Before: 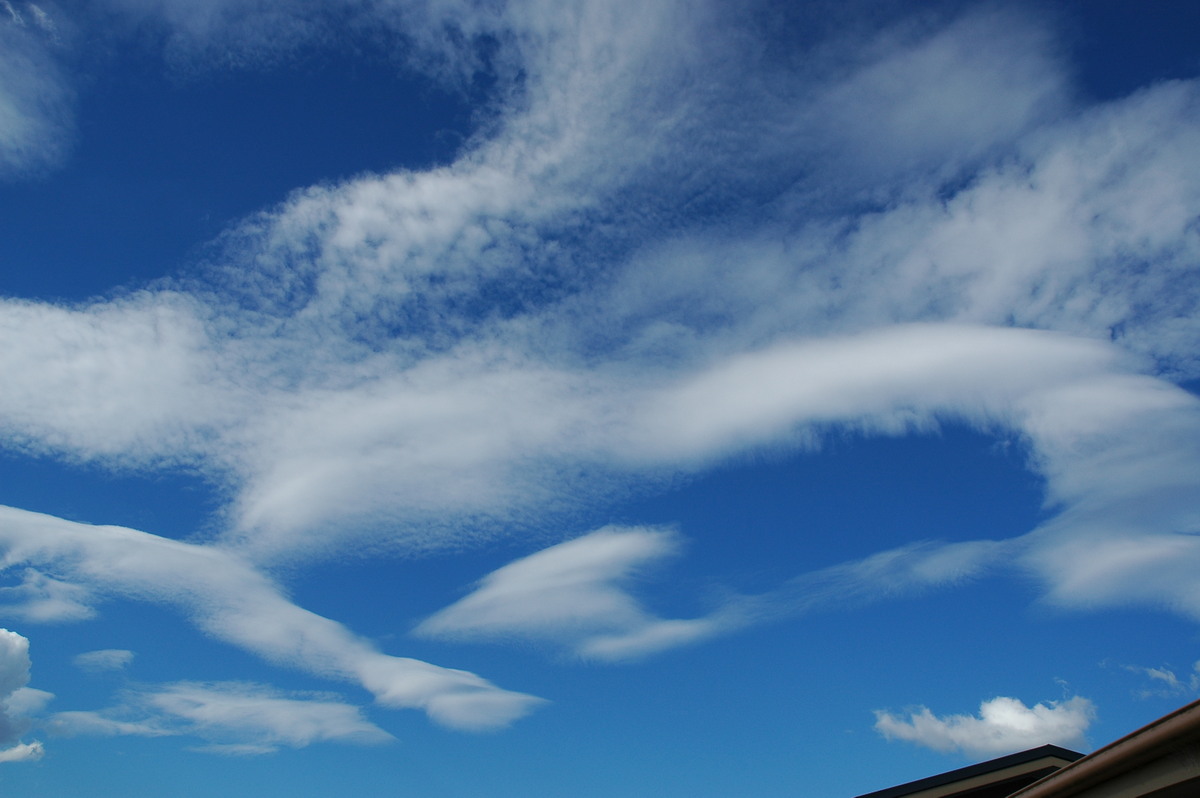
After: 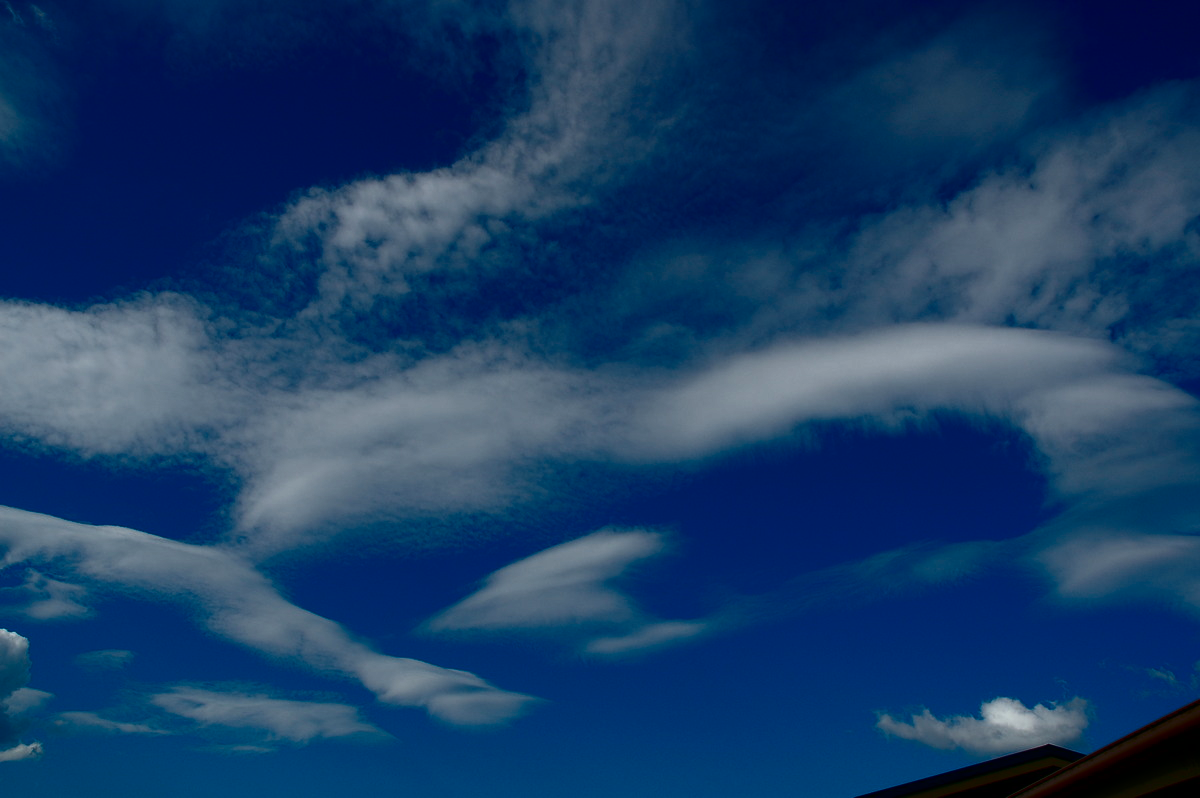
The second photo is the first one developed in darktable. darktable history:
contrast brightness saturation: contrast 0.086, brightness -0.577, saturation 0.17
